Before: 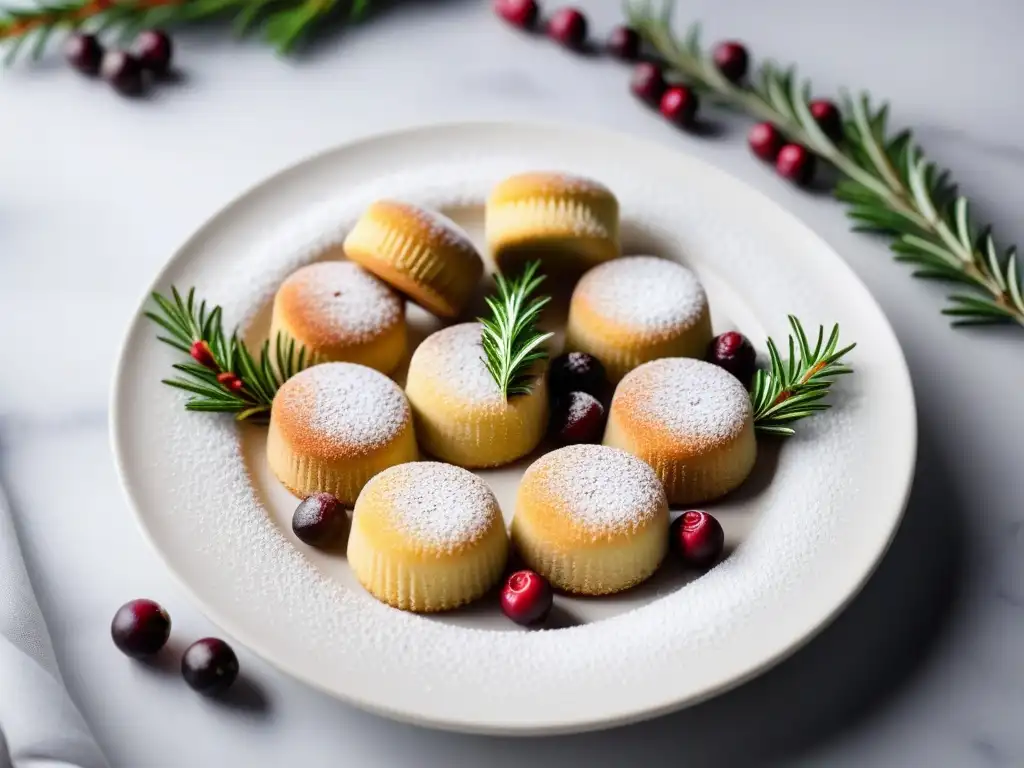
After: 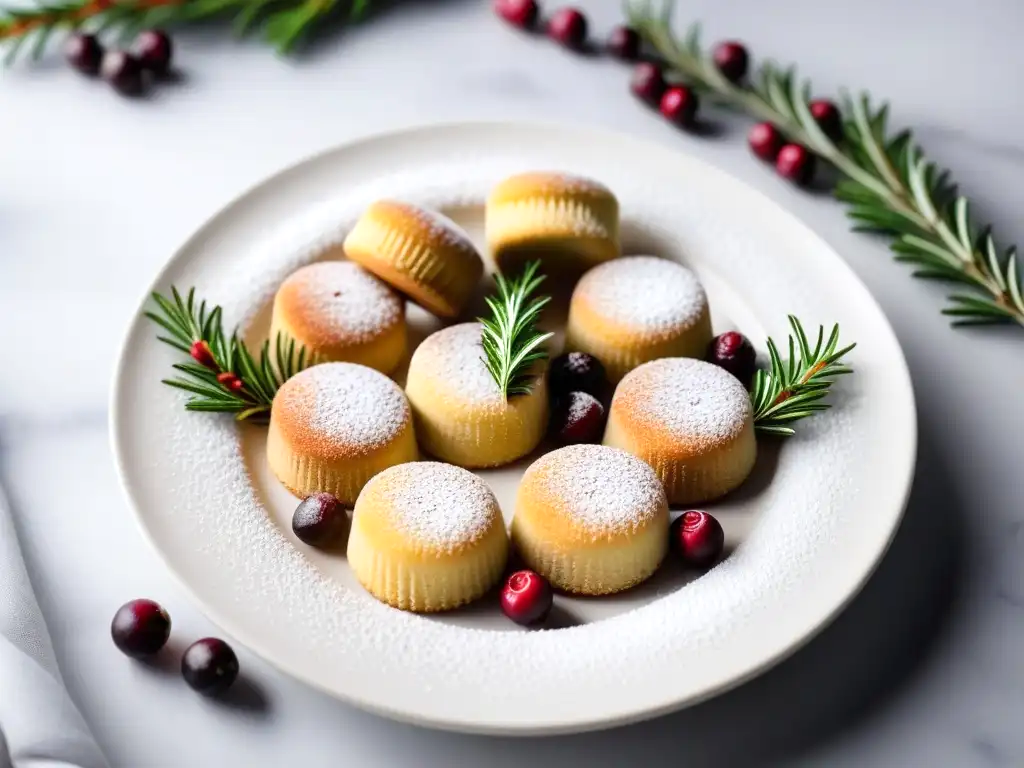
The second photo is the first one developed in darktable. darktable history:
exposure: exposure 0.151 EV, compensate exposure bias true, compensate highlight preservation false
